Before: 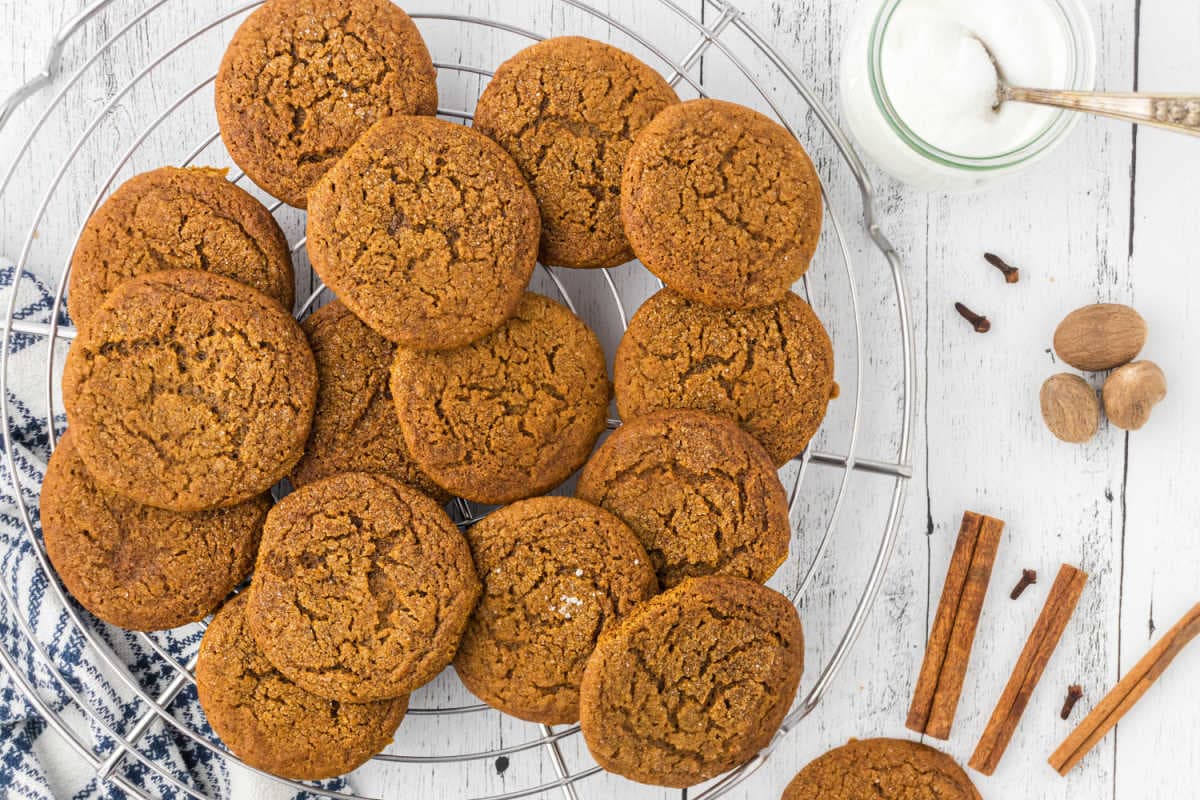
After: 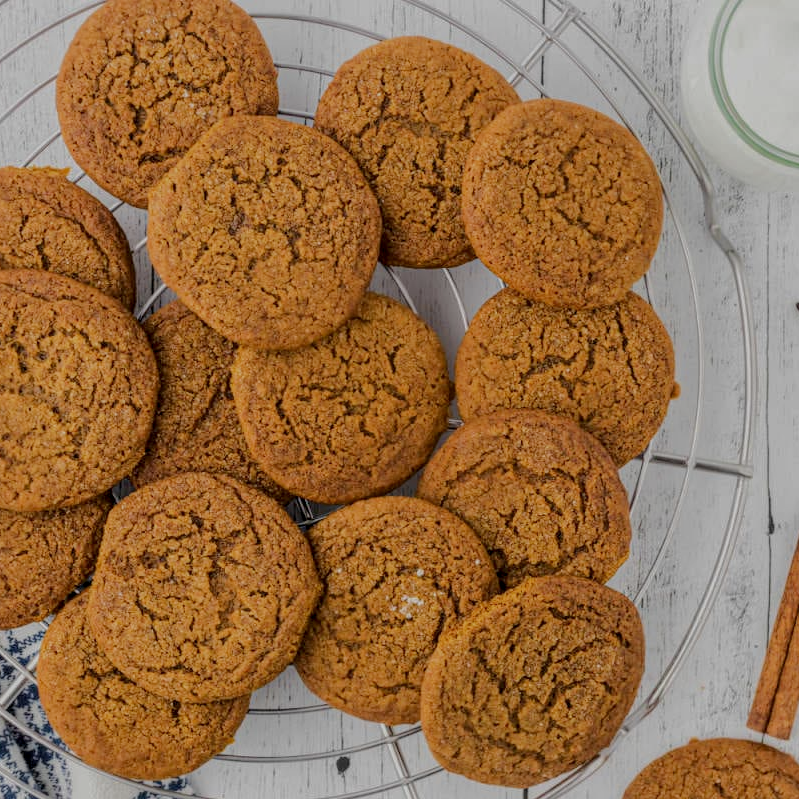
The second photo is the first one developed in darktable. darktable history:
local contrast: detail 130%
tone equalizer: -8 EV -0.028 EV, -7 EV 0.042 EV, -6 EV -0.008 EV, -5 EV 0.006 EV, -4 EV -0.052 EV, -3 EV -0.241 EV, -2 EV -0.681 EV, -1 EV -0.977 EV, +0 EV -0.945 EV, edges refinement/feathering 500, mask exposure compensation -1.57 EV, preserve details no
crop and rotate: left 13.331%, right 20.024%
